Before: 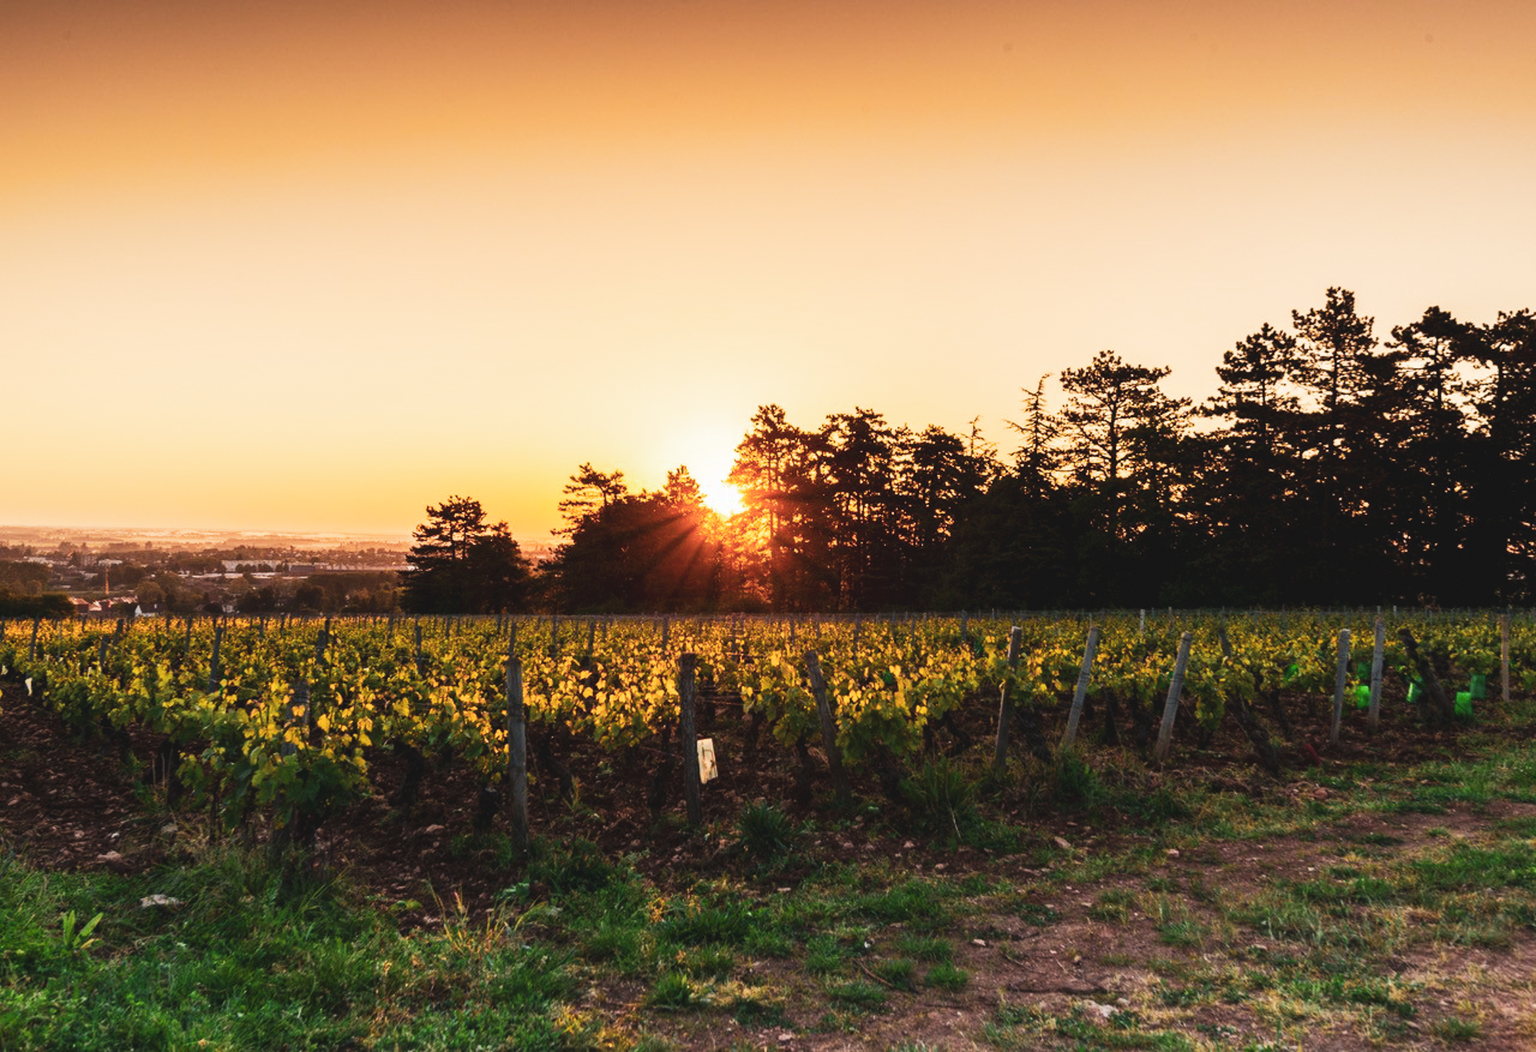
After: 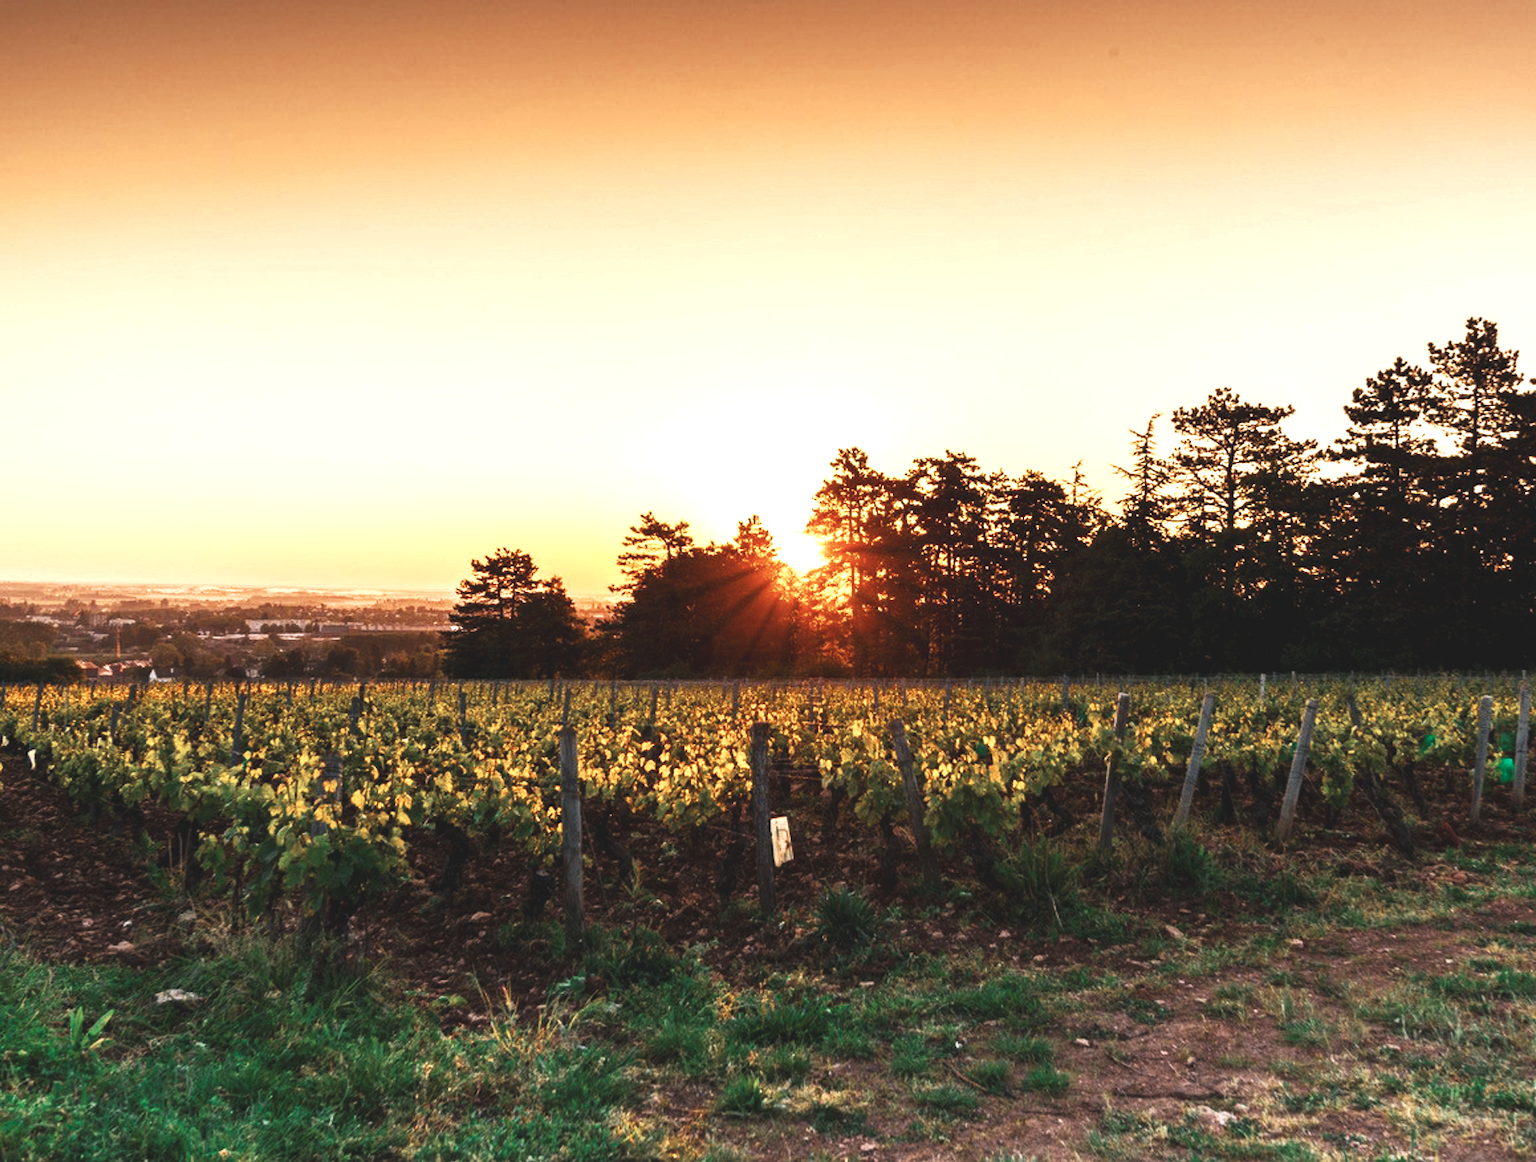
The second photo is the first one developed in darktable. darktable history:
crop: right 9.487%, bottom 0.018%
color zones: curves: ch0 [(0, 0.5) (0.125, 0.4) (0.25, 0.5) (0.375, 0.4) (0.5, 0.4) (0.625, 0.35) (0.75, 0.35) (0.875, 0.5)]; ch1 [(0, 0.35) (0.125, 0.45) (0.25, 0.35) (0.375, 0.35) (0.5, 0.35) (0.625, 0.35) (0.75, 0.45) (0.875, 0.35)]; ch2 [(0, 0.6) (0.125, 0.5) (0.25, 0.5) (0.375, 0.6) (0.5, 0.6) (0.625, 0.5) (0.75, 0.5) (0.875, 0.5)]
exposure: black level correction 0, exposure 0.593 EV, compensate highlight preservation false
